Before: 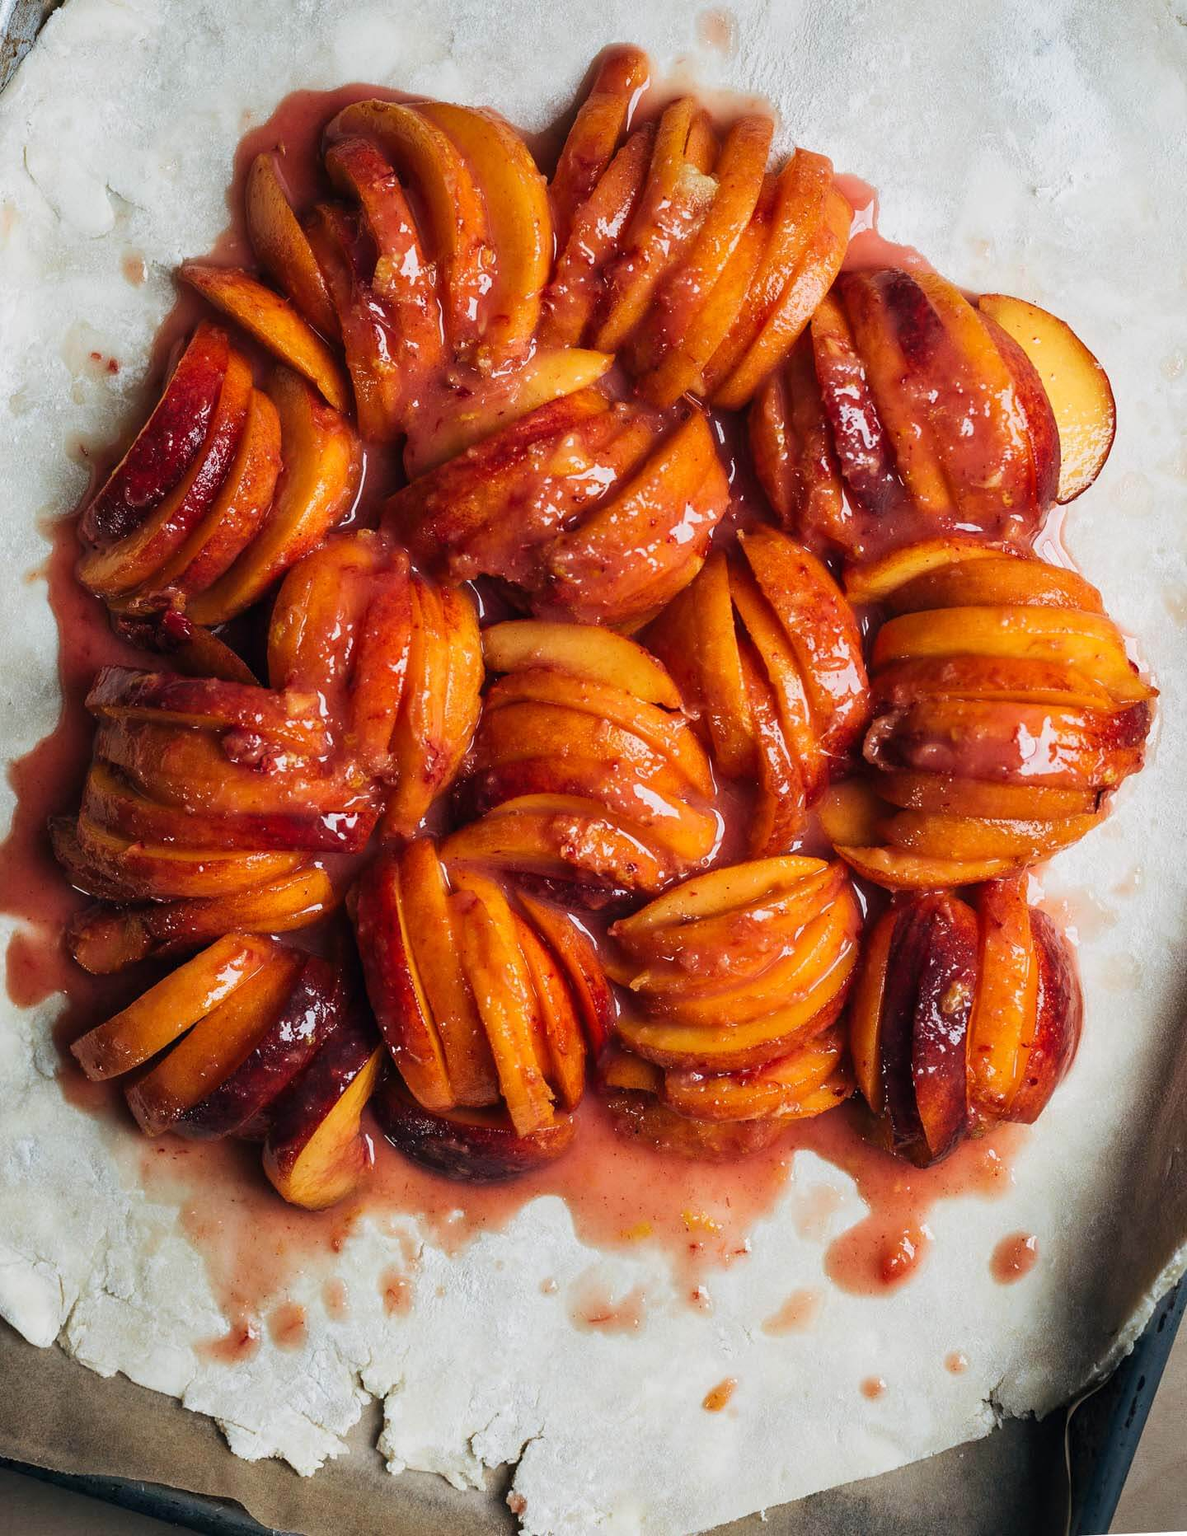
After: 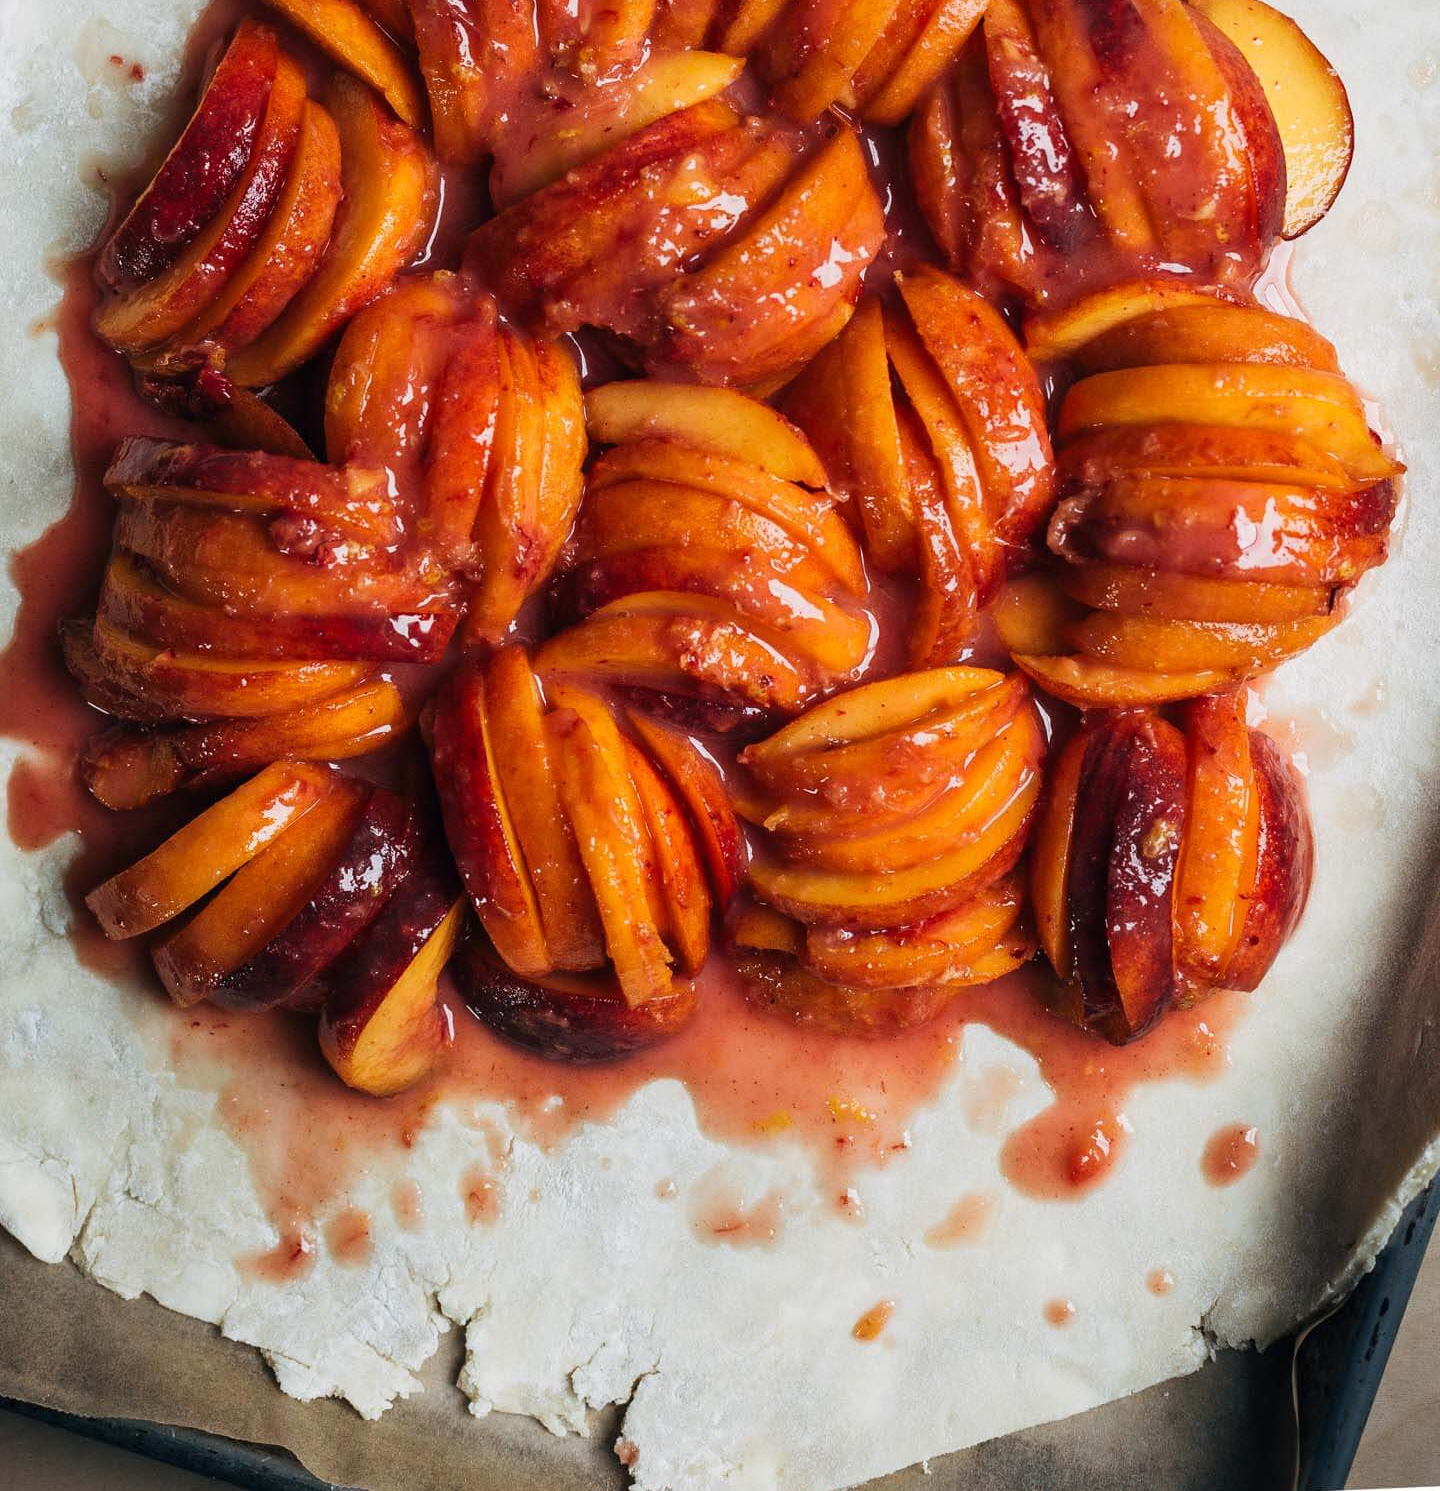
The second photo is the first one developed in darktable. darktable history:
crop and rotate: top 19.998%
